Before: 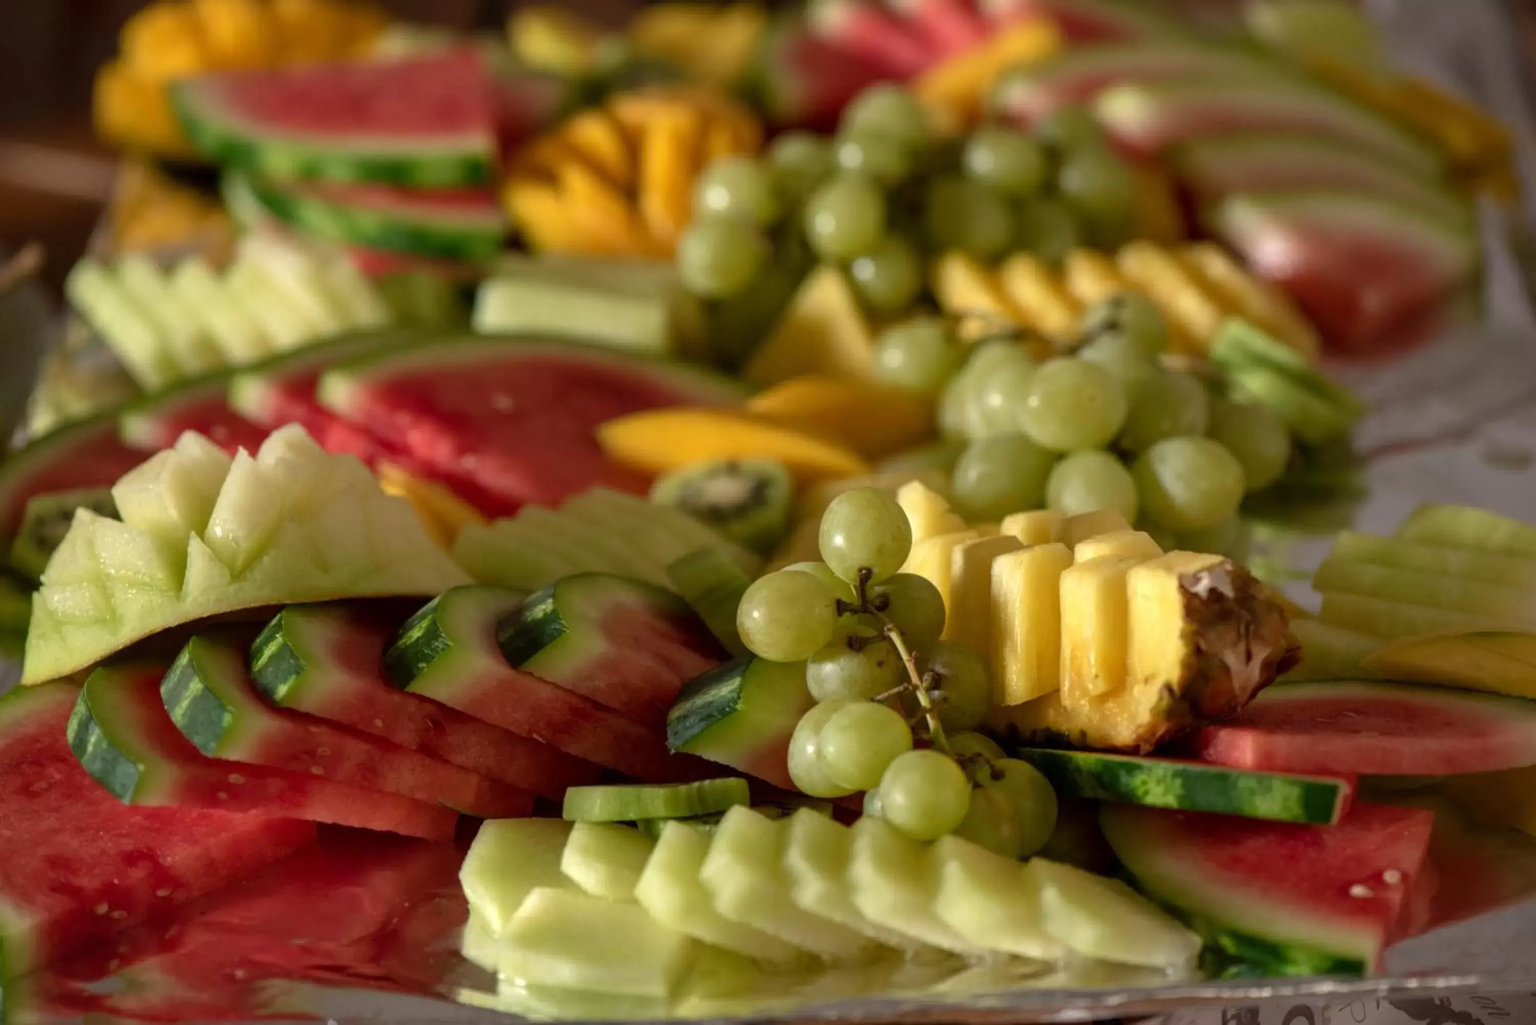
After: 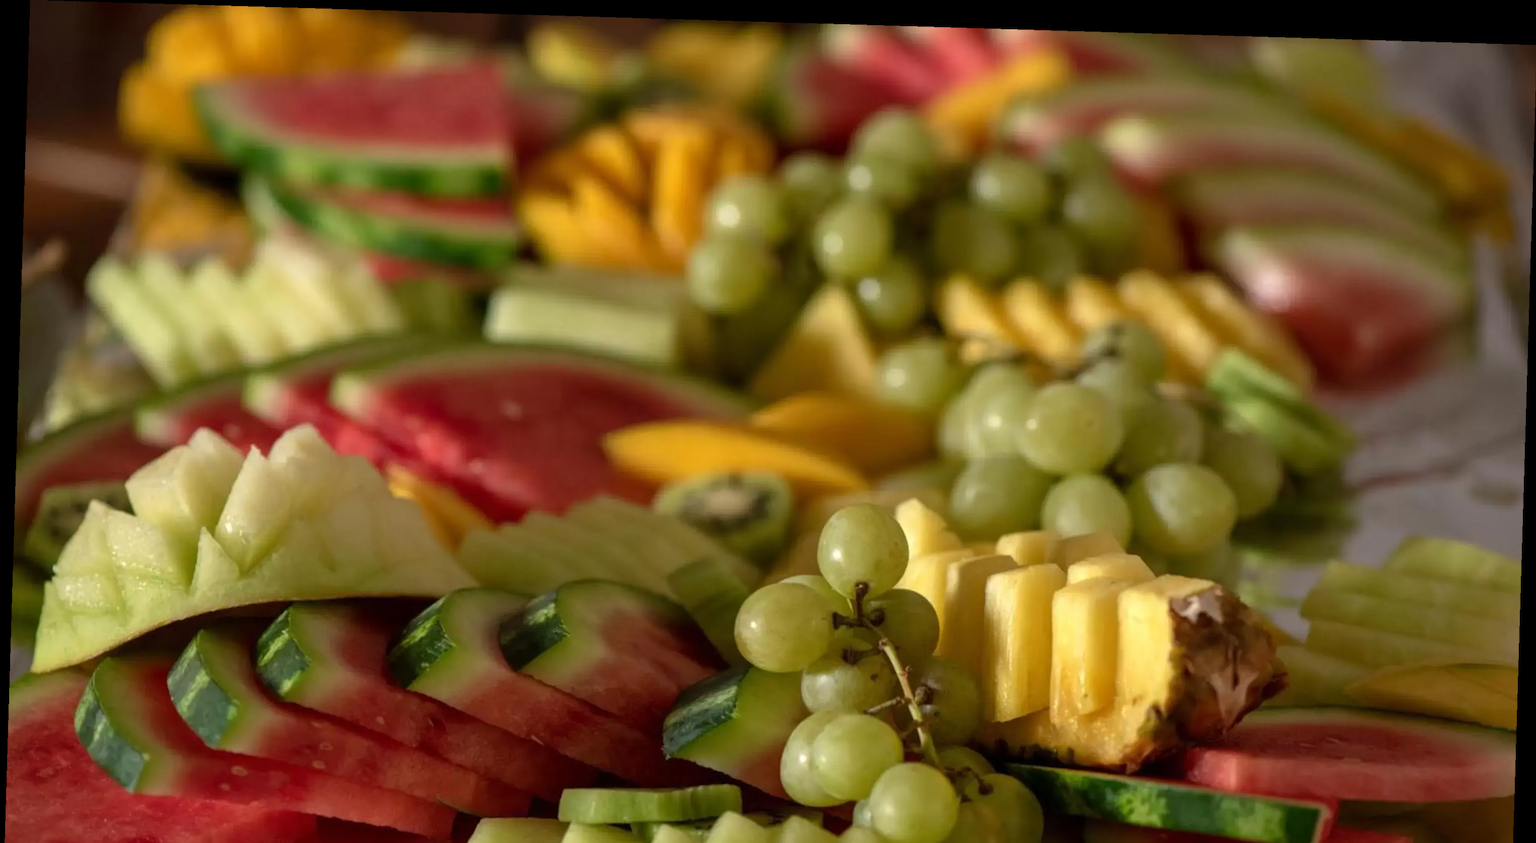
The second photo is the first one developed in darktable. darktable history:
rotate and perspective: rotation 1.72°, automatic cropping off
crop: bottom 19.644%
